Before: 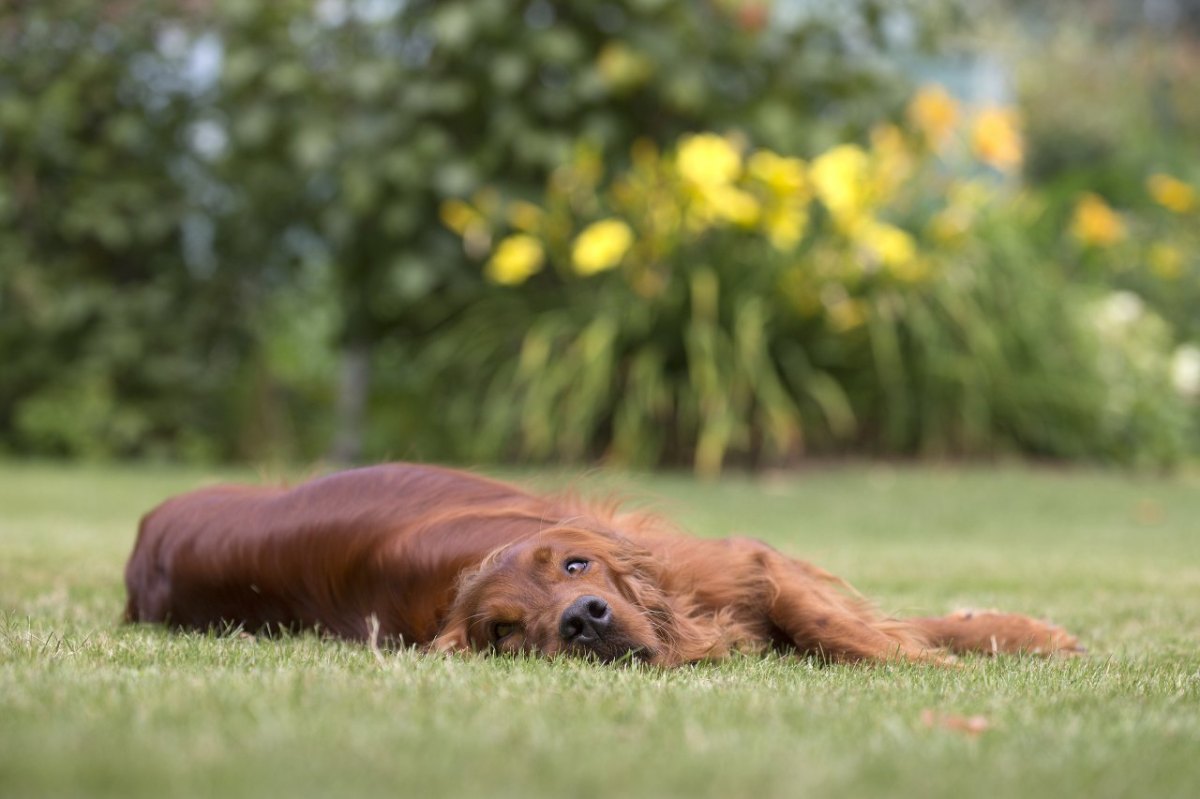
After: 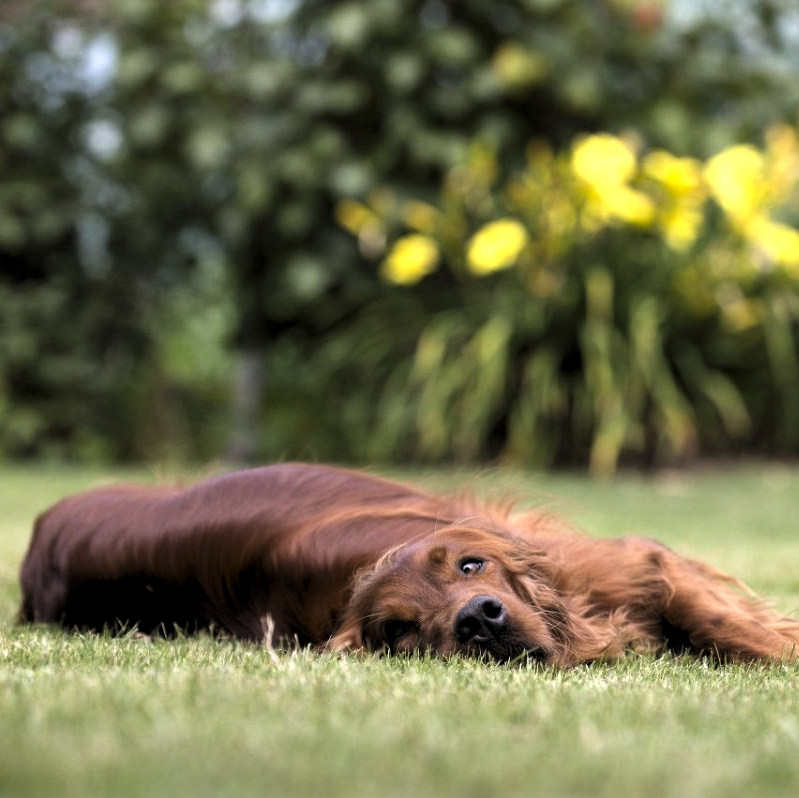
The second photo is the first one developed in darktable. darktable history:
crop and rotate: left 8.786%, right 24.548%
shadows and highlights: shadows 37.27, highlights -28.18, soften with gaussian
levels: levels [0.129, 0.519, 0.867]
